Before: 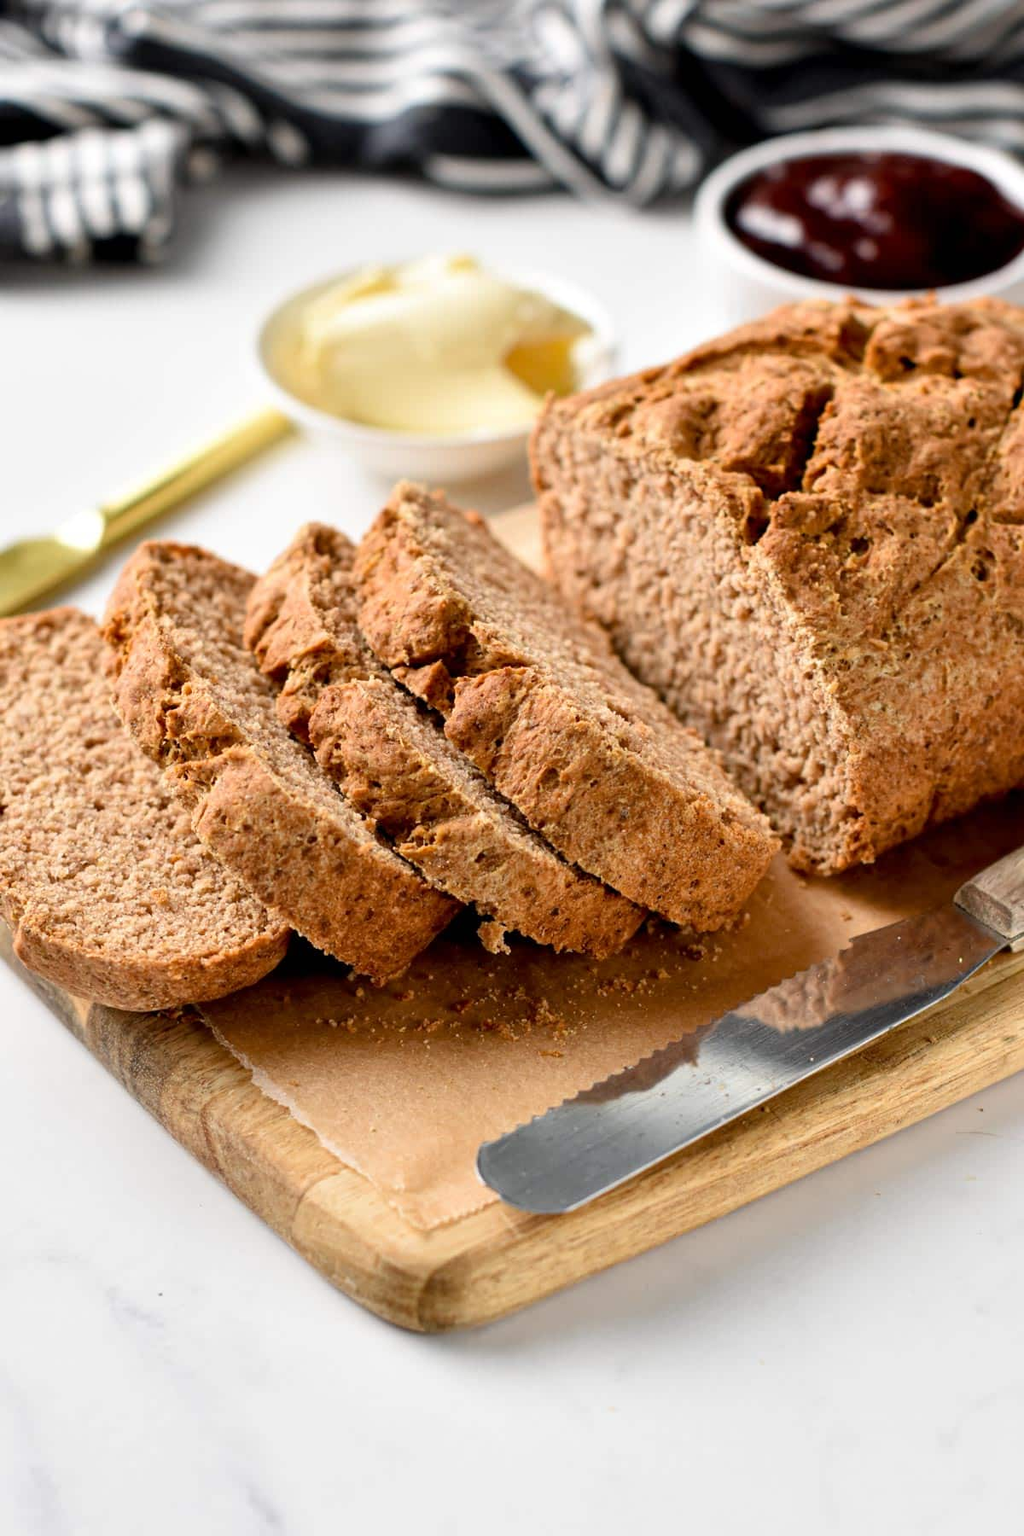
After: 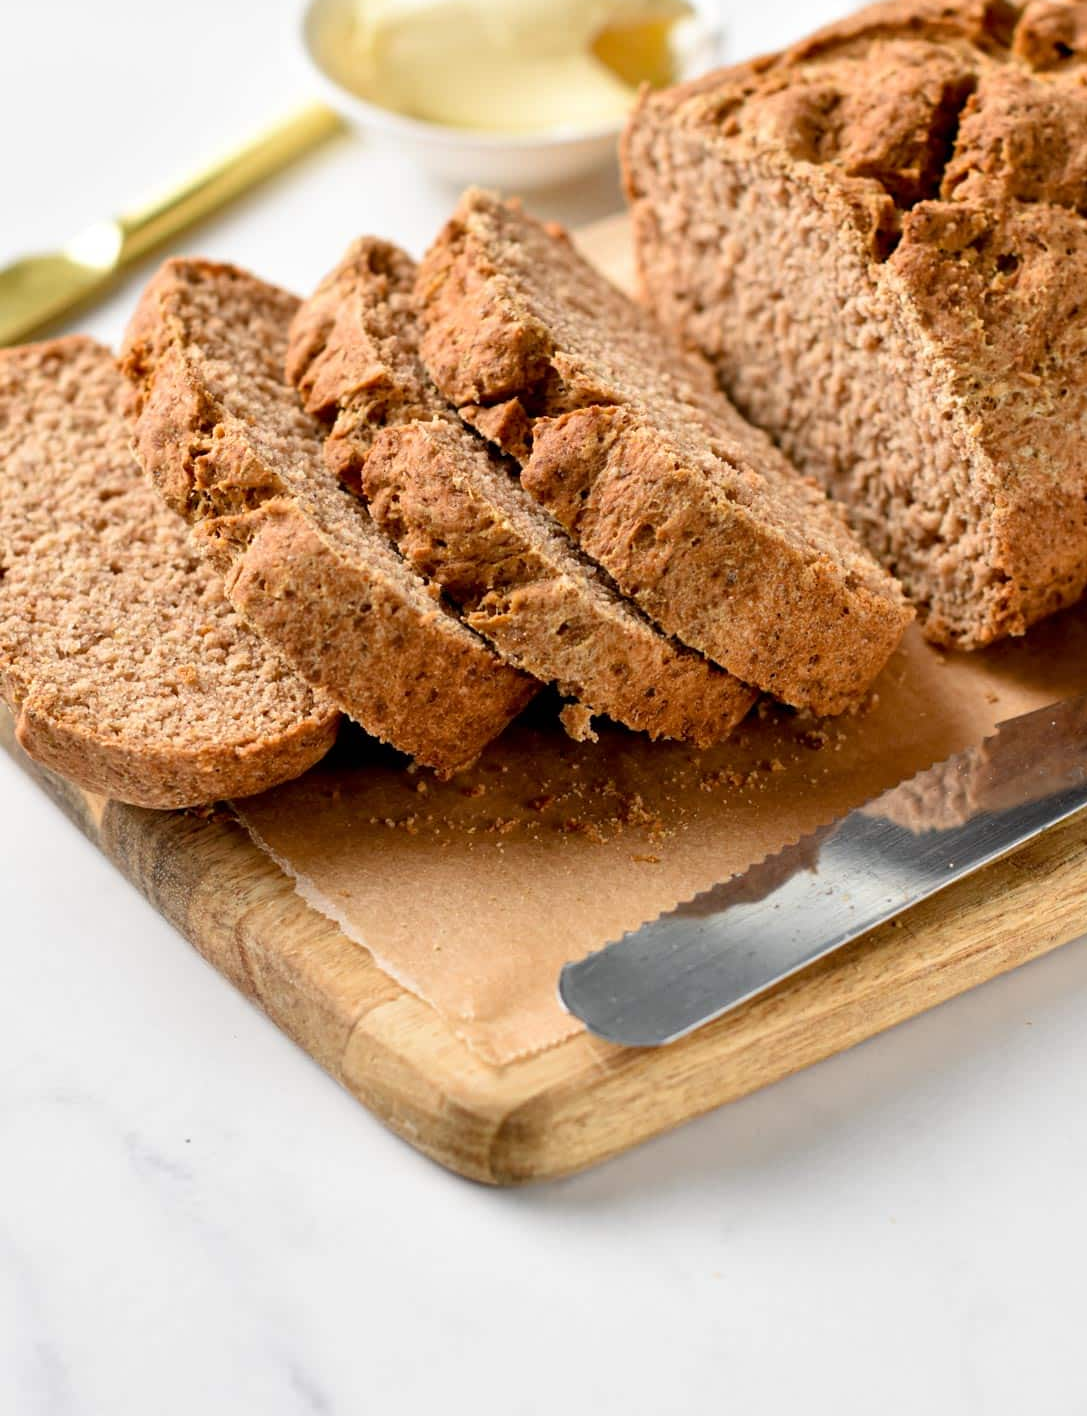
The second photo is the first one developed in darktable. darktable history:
crop: top 20.939%, right 9.377%, bottom 0.342%
